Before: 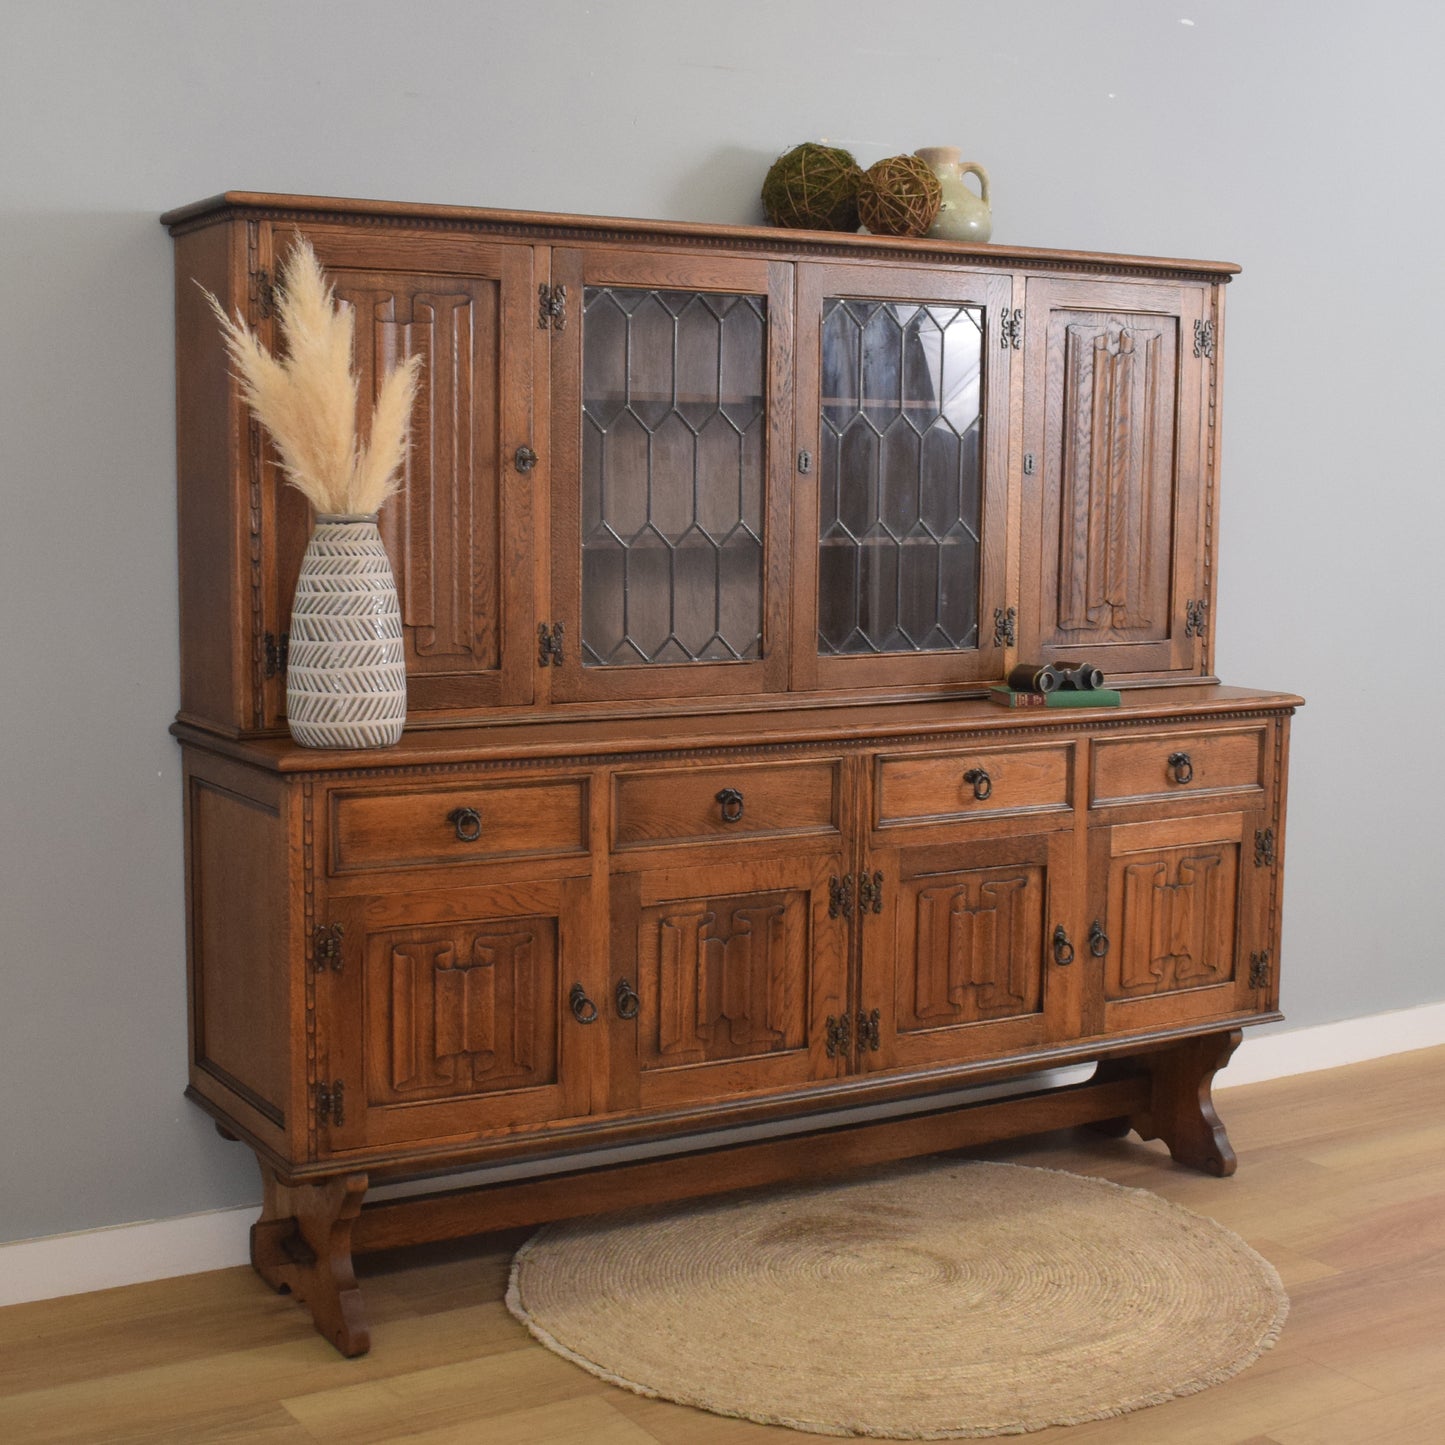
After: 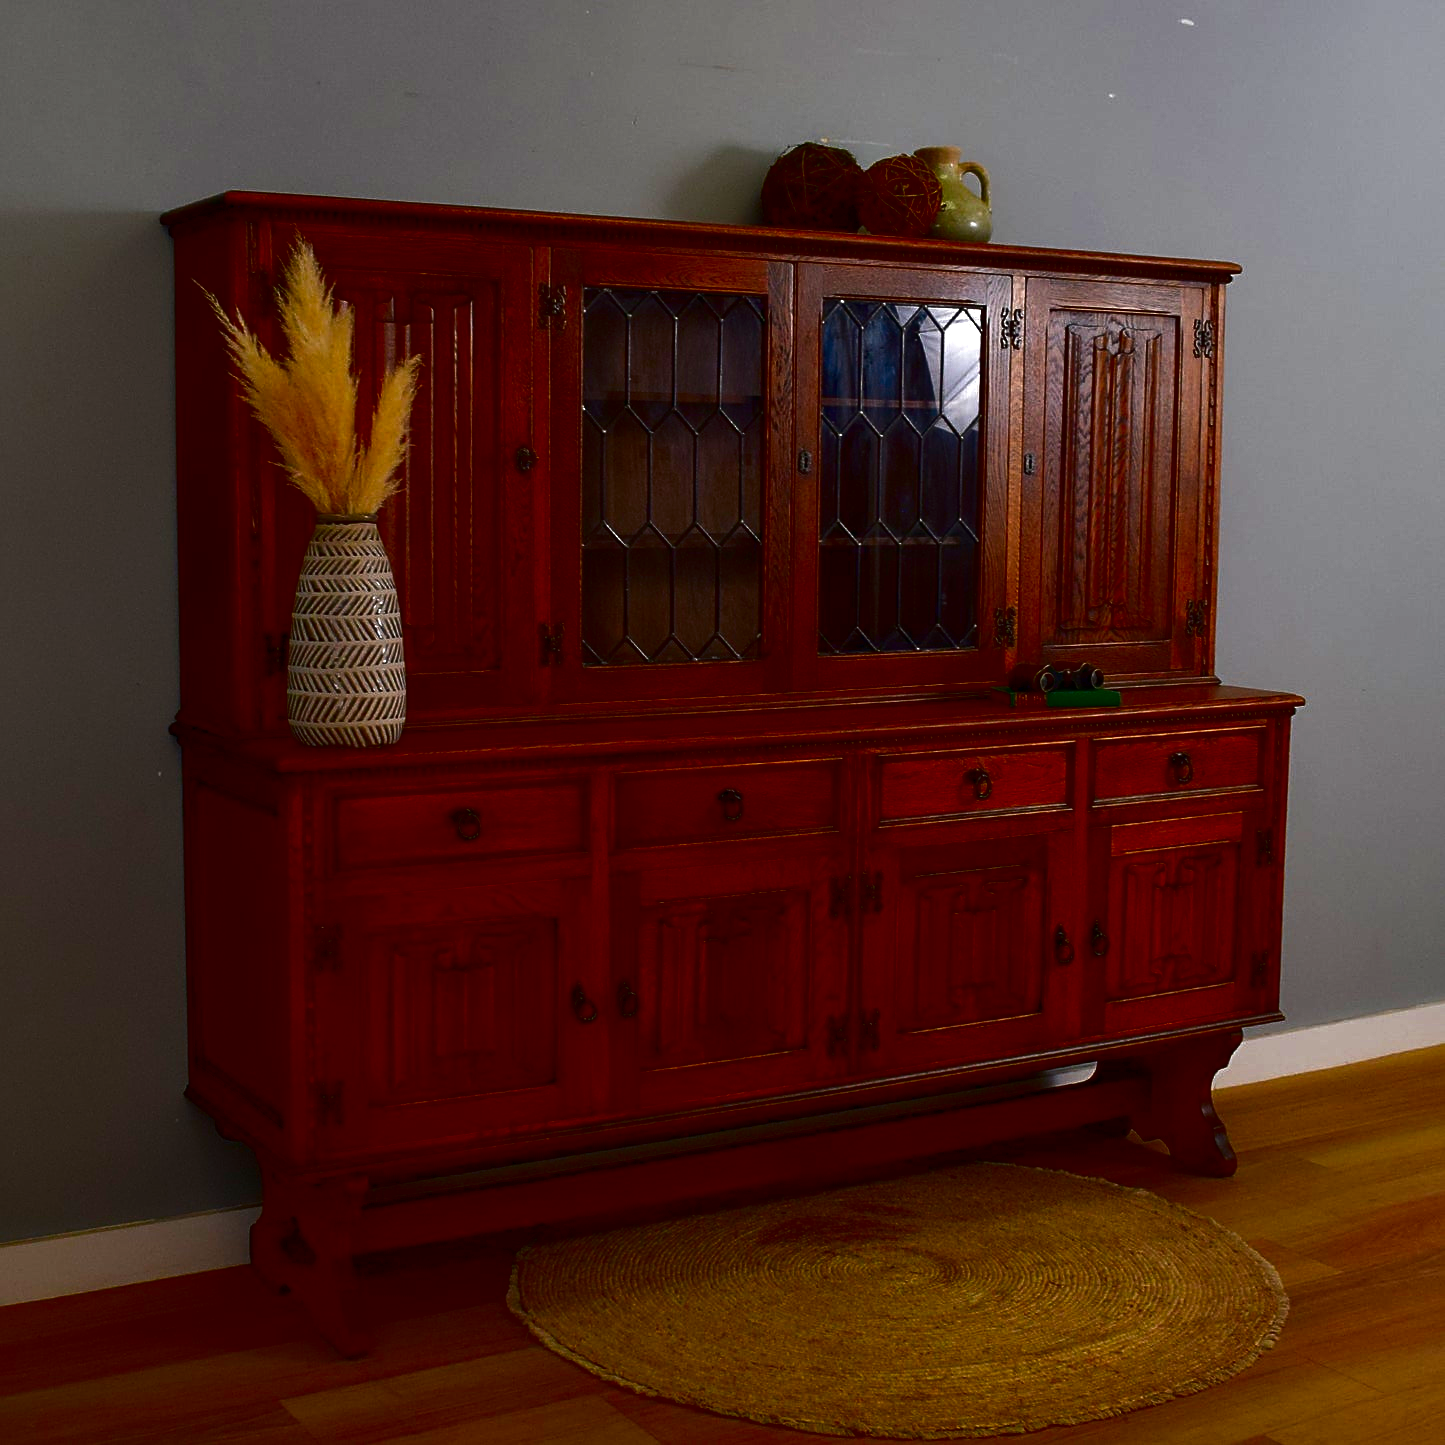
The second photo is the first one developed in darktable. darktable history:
exposure: black level correction 0.008, exposure 0.094 EV, compensate highlight preservation false
contrast brightness saturation: brightness -0.981, saturation 0.988
sharpen: amount 0.498
